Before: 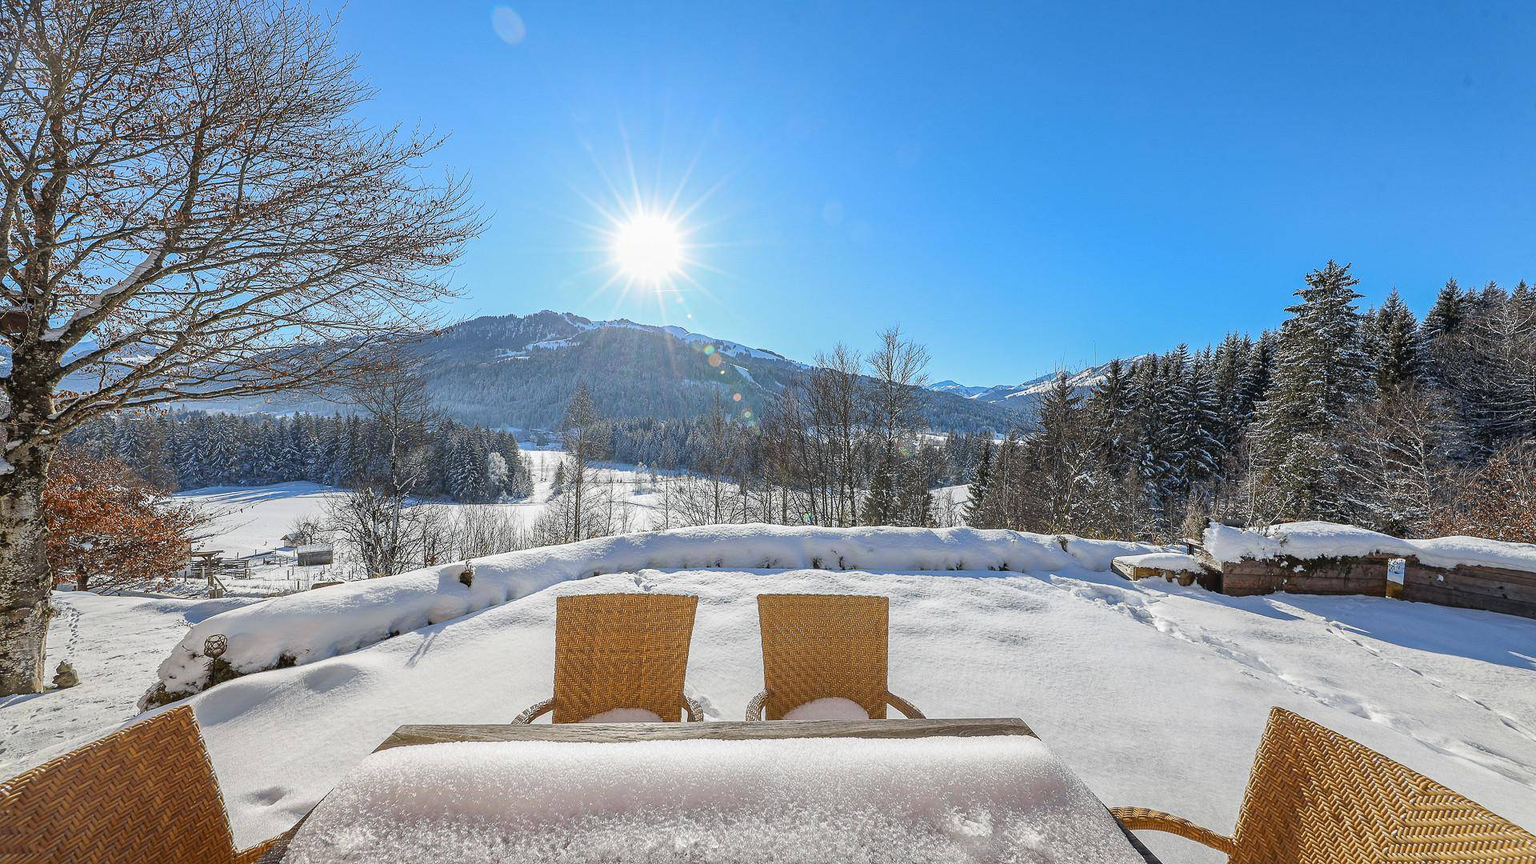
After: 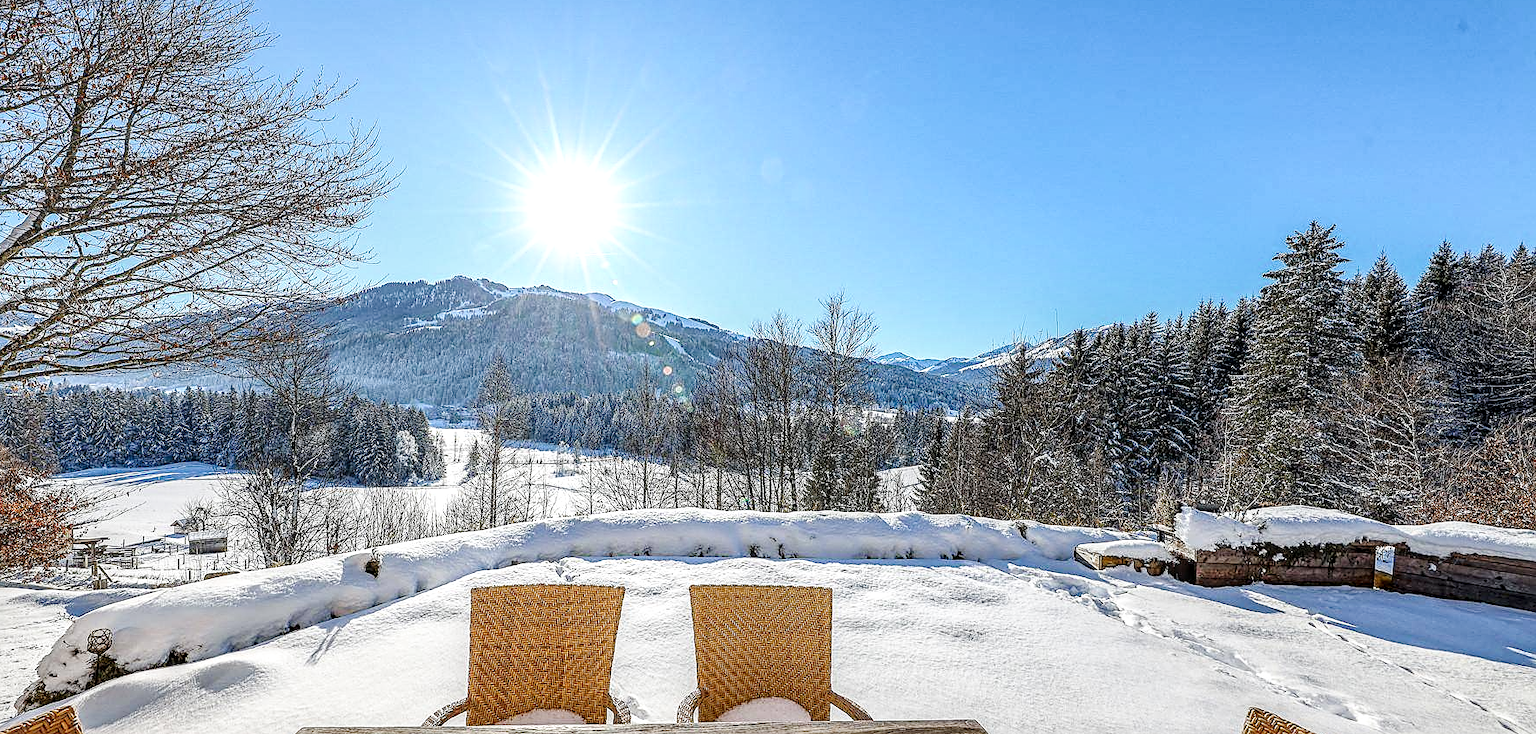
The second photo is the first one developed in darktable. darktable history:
sharpen: on, module defaults
local contrast: highlights 29%, detail 150%
crop: left 8.11%, top 6.579%, bottom 15.23%
tone curve: curves: ch0 [(0, 0.023) (0.087, 0.065) (0.184, 0.168) (0.45, 0.54) (0.57, 0.683) (0.722, 0.825) (0.877, 0.948) (1, 1)]; ch1 [(0, 0) (0.388, 0.369) (0.45, 0.43) (0.505, 0.509) (0.534, 0.528) (0.657, 0.655) (1, 1)]; ch2 [(0, 0) (0.314, 0.223) (0.427, 0.405) (0.5, 0.5) (0.55, 0.566) (0.625, 0.657) (1, 1)], preserve colors none
